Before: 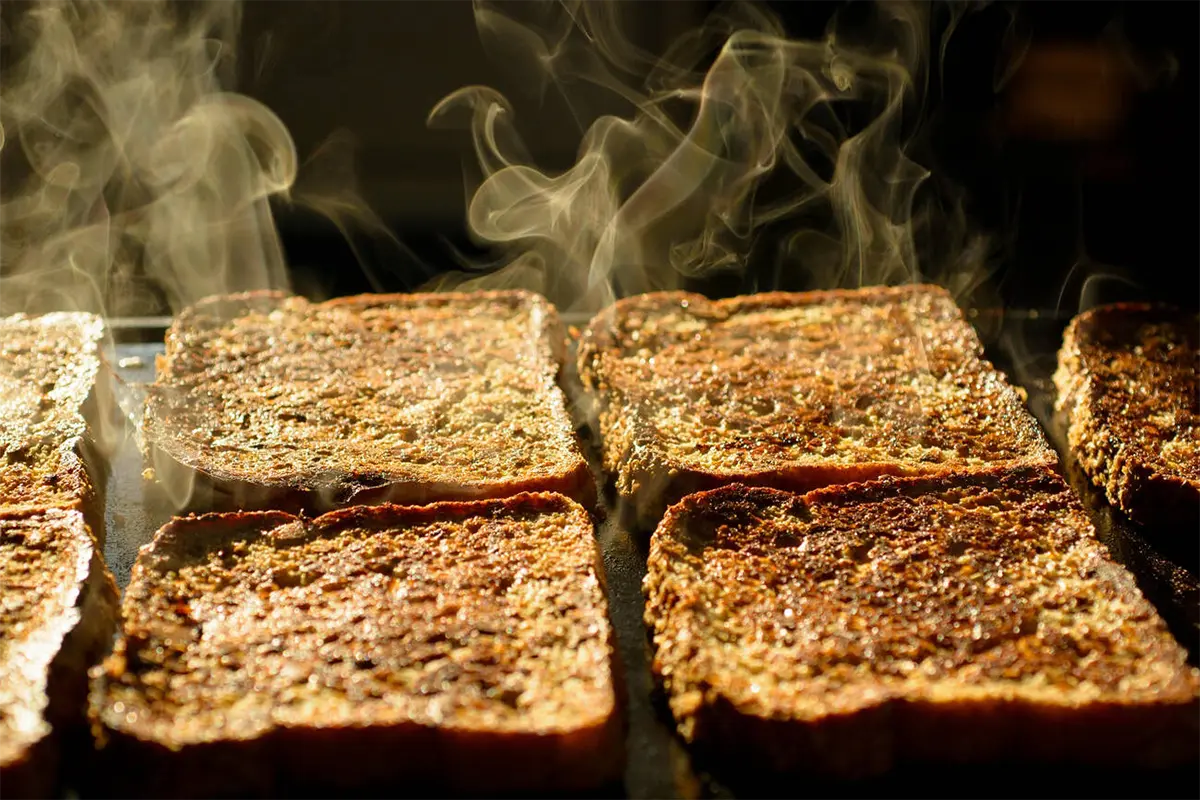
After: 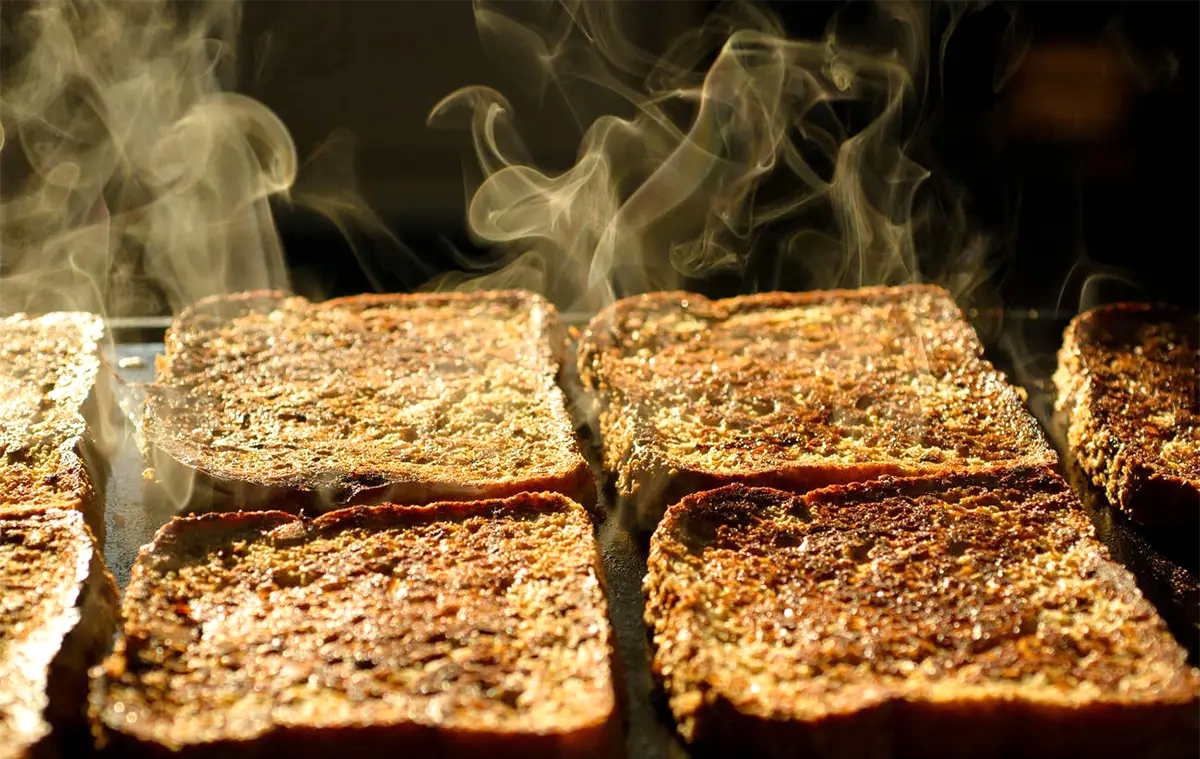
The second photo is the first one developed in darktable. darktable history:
crop and rotate: top 0%, bottom 5.097%
exposure: exposure 0.207 EV, compensate highlight preservation false
